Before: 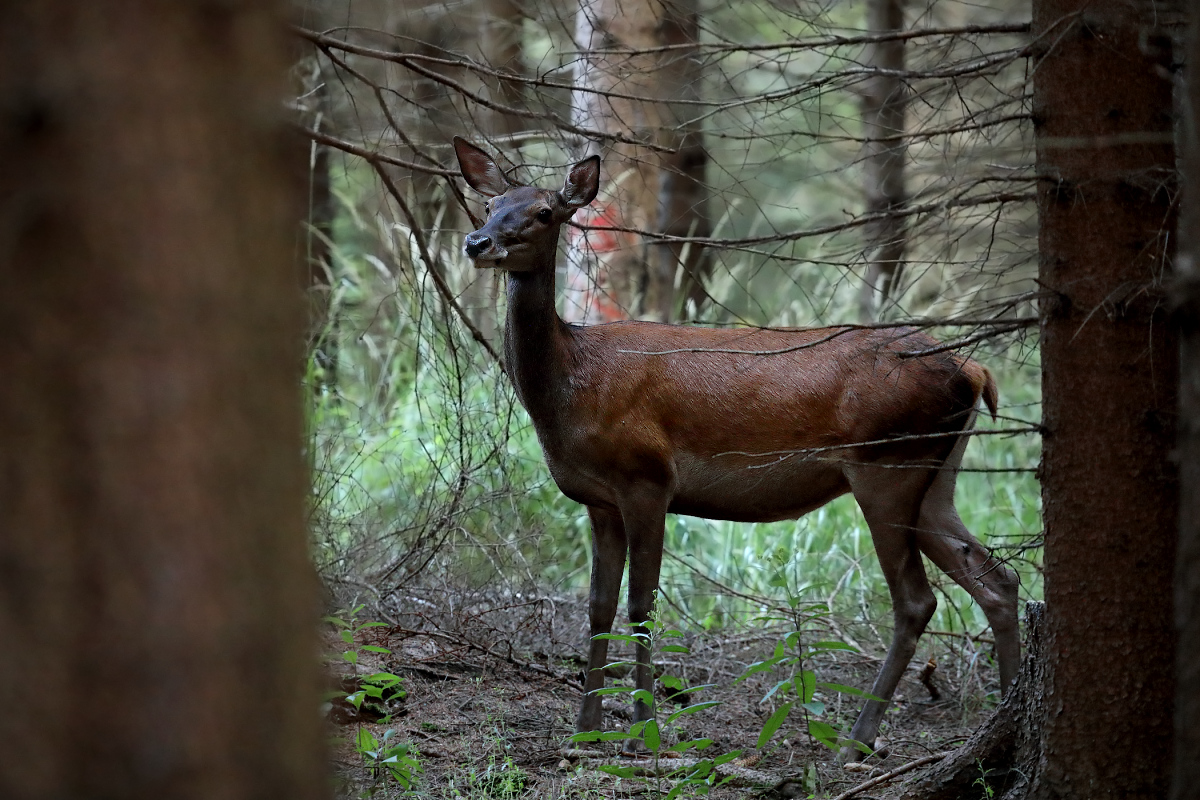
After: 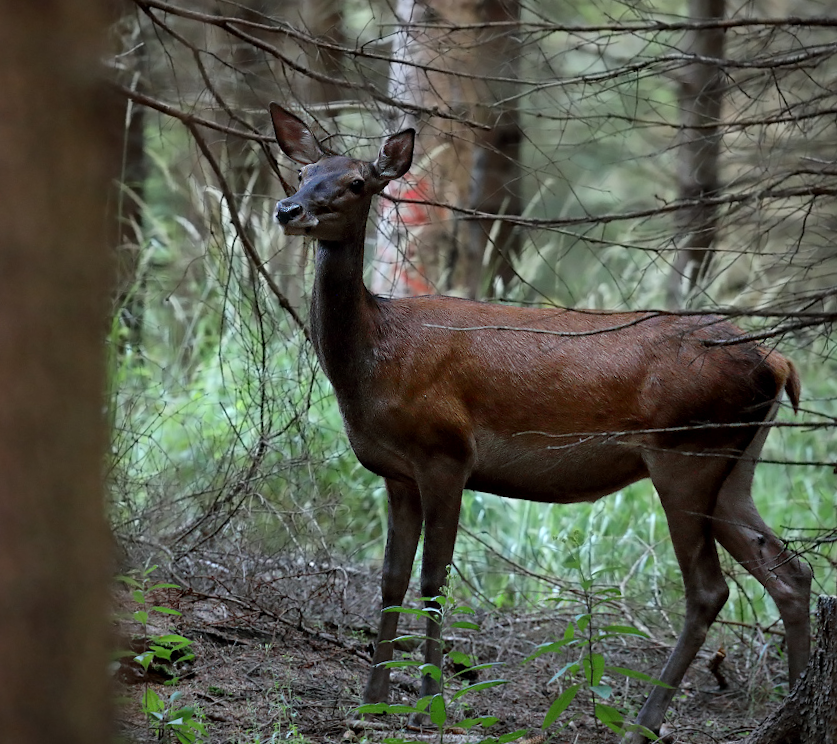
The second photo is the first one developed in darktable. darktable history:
crop and rotate: angle -2.87°, left 13.996%, top 0.045%, right 11.022%, bottom 0.031%
